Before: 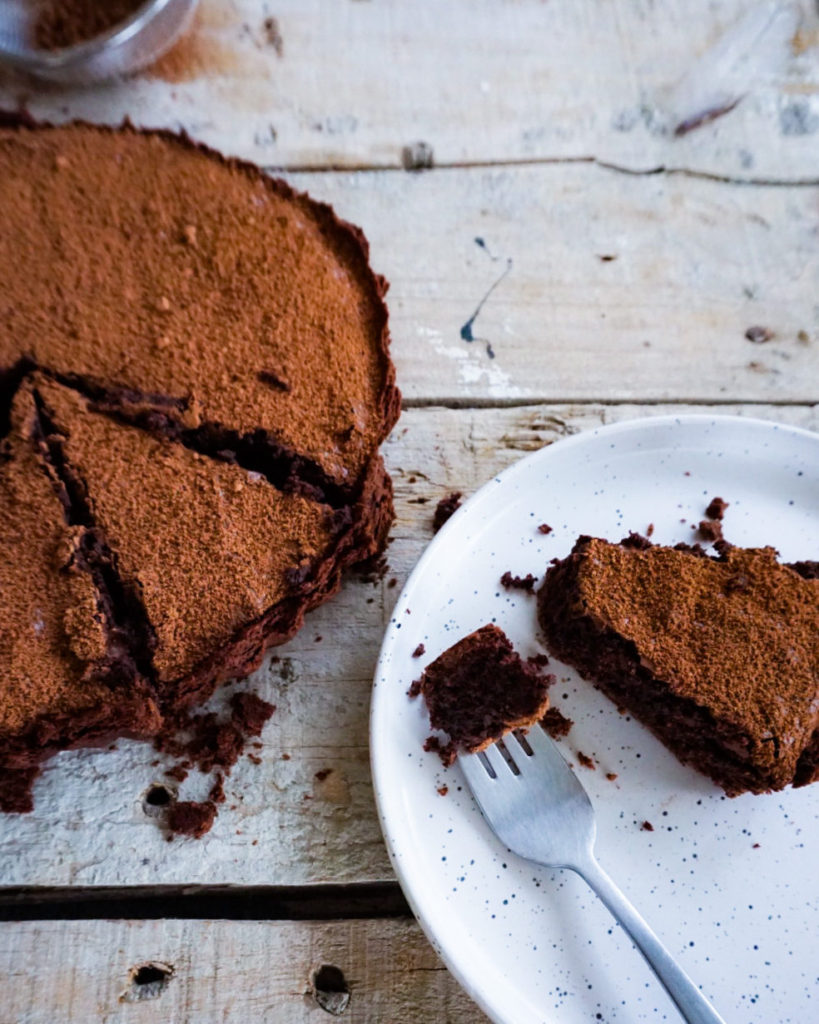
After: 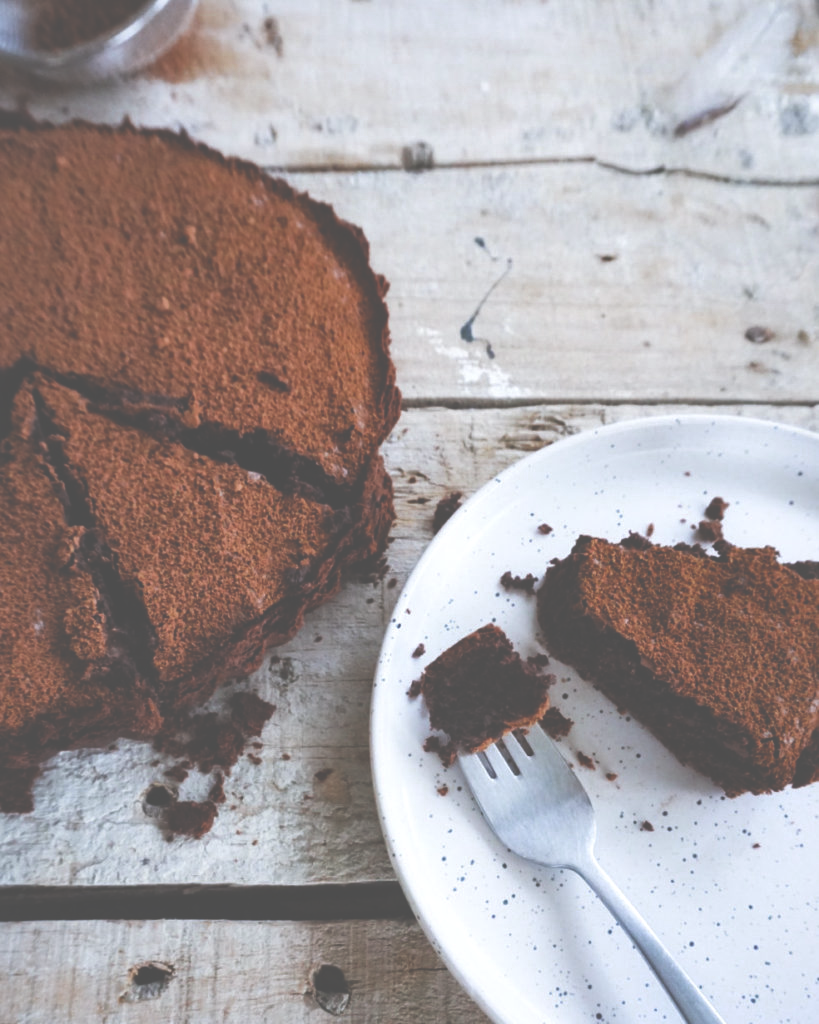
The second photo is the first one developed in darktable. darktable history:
exposure: black level correction -0.087, compensate highlight preservation false
color zones: curves: ch0 [(0, 0.5) (0.125, 0.4) (0.25, 0.5) (0.375, 0.4) (0.5, 0.4) (0.625, 0.6) (0.75, 0.6) (0.875, 0.5)]; ch1 [(0, 0.35) (0.125, 0.45) (0.25, 0.35) (0.375, 0.35) (0.5, 0.35) (0.625, 0.35) (0.75, 0.45) (0.875, 0.35)]; ch2 [(0, 0.6) (0.125, 0.5) (0.25, 0.5) (0.375, 0.6) (0.5, 0.6) (0.625, 0.5) (0.75, 0.5) (0.875, 0.5)]
local contrast: mode bilateral grid, contrast 20, coarseness 50, detail 120%, midtone range 0.2
